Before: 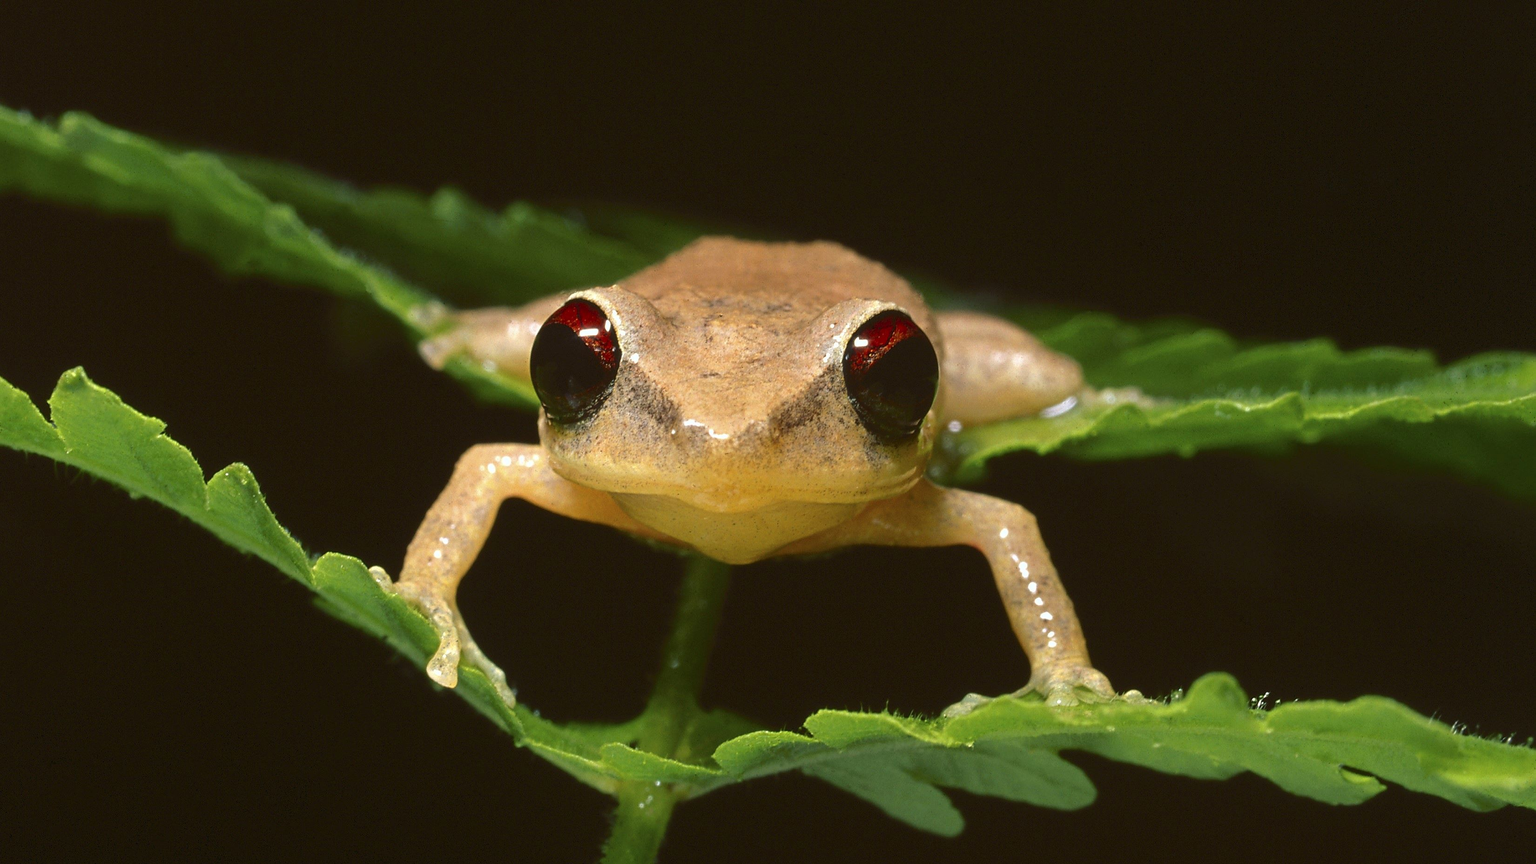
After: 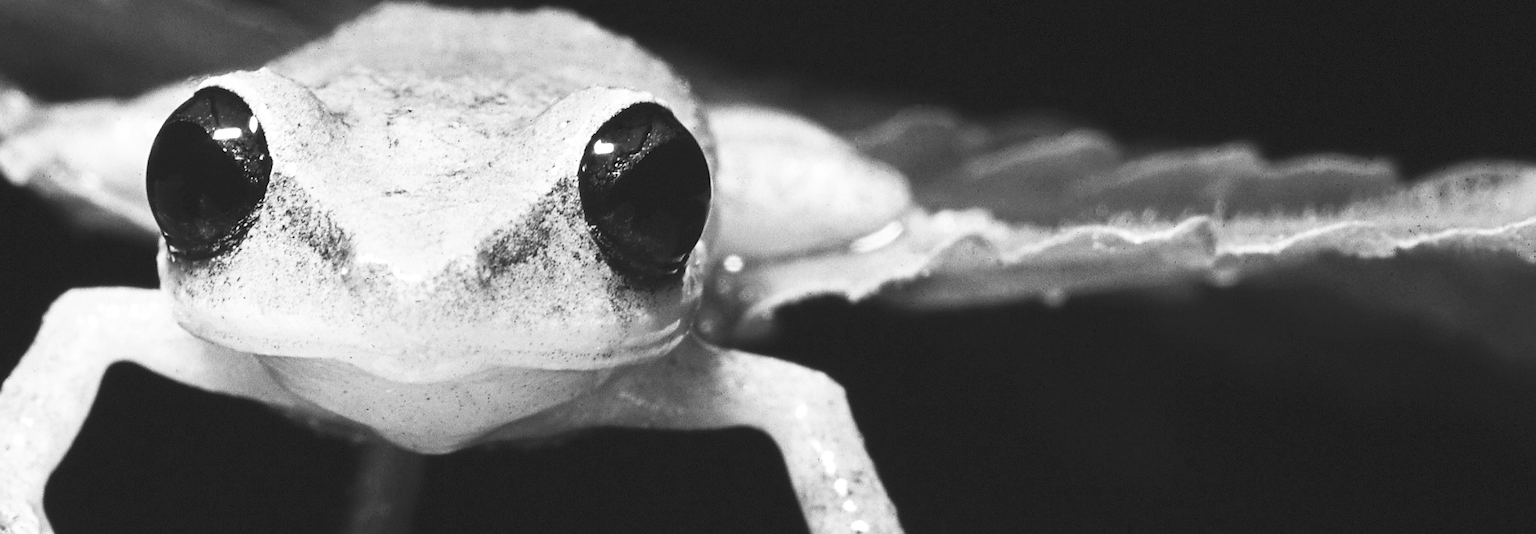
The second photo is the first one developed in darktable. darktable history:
contrast brightness saturation: contrast 0.537, brightness 0.48, saturation -0.998
crop and rotate: left 27.663%, top 27.364%, bottom 27.838%
